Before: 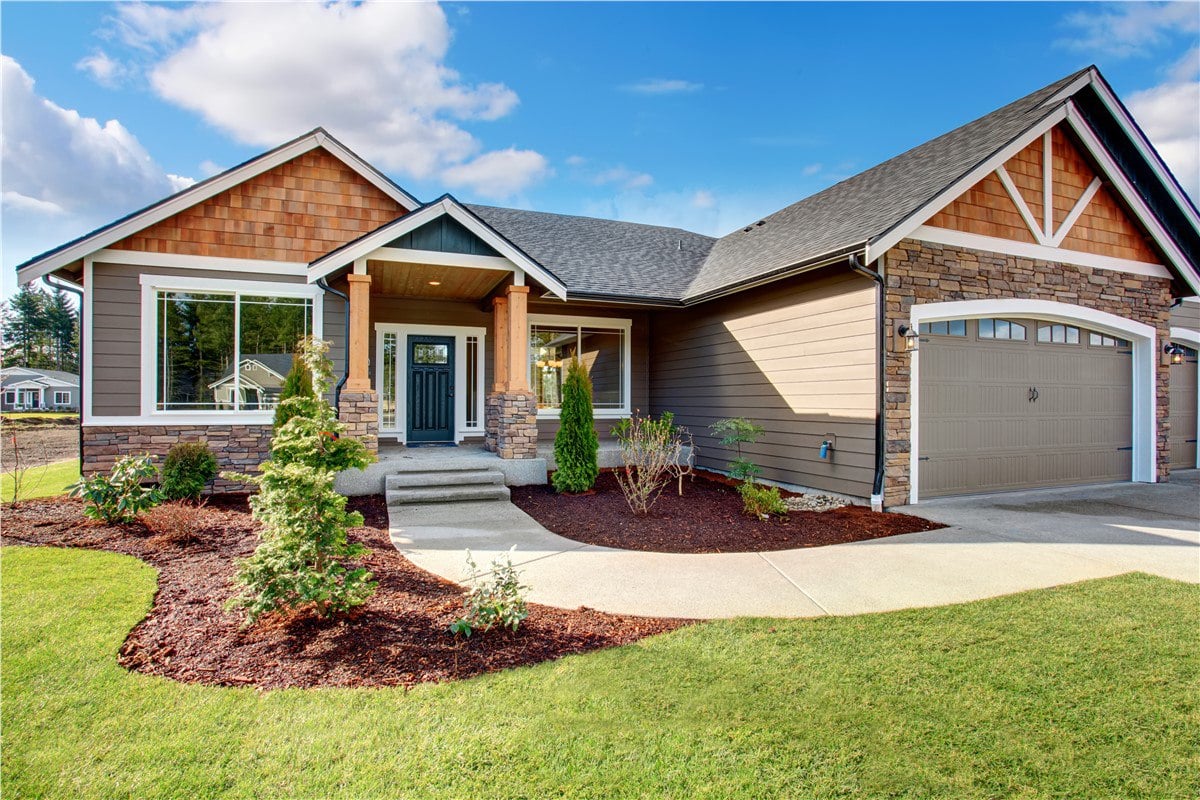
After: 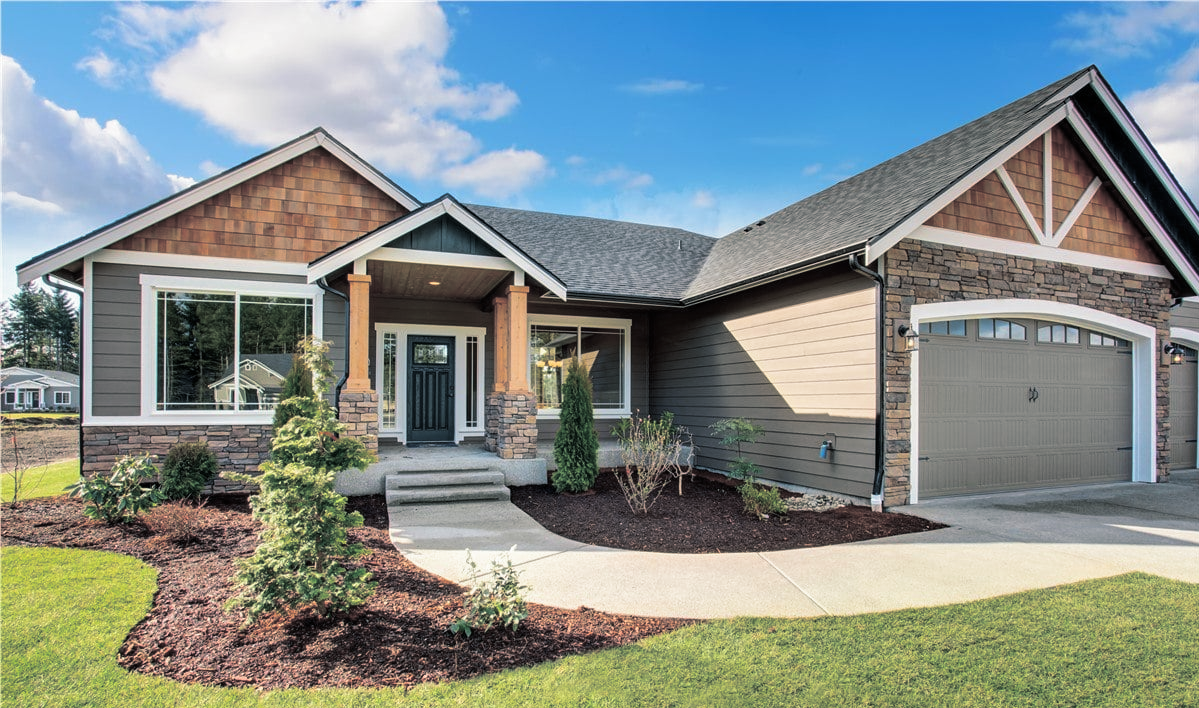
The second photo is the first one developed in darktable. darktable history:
split-toning: shadows › hue 201.6°, shadows › saturation 0.16, highlights › hue 50.4°, highlights › saturation 0.2, balance -49.9
crop and rotate: top 0%, bottom 11.49%
